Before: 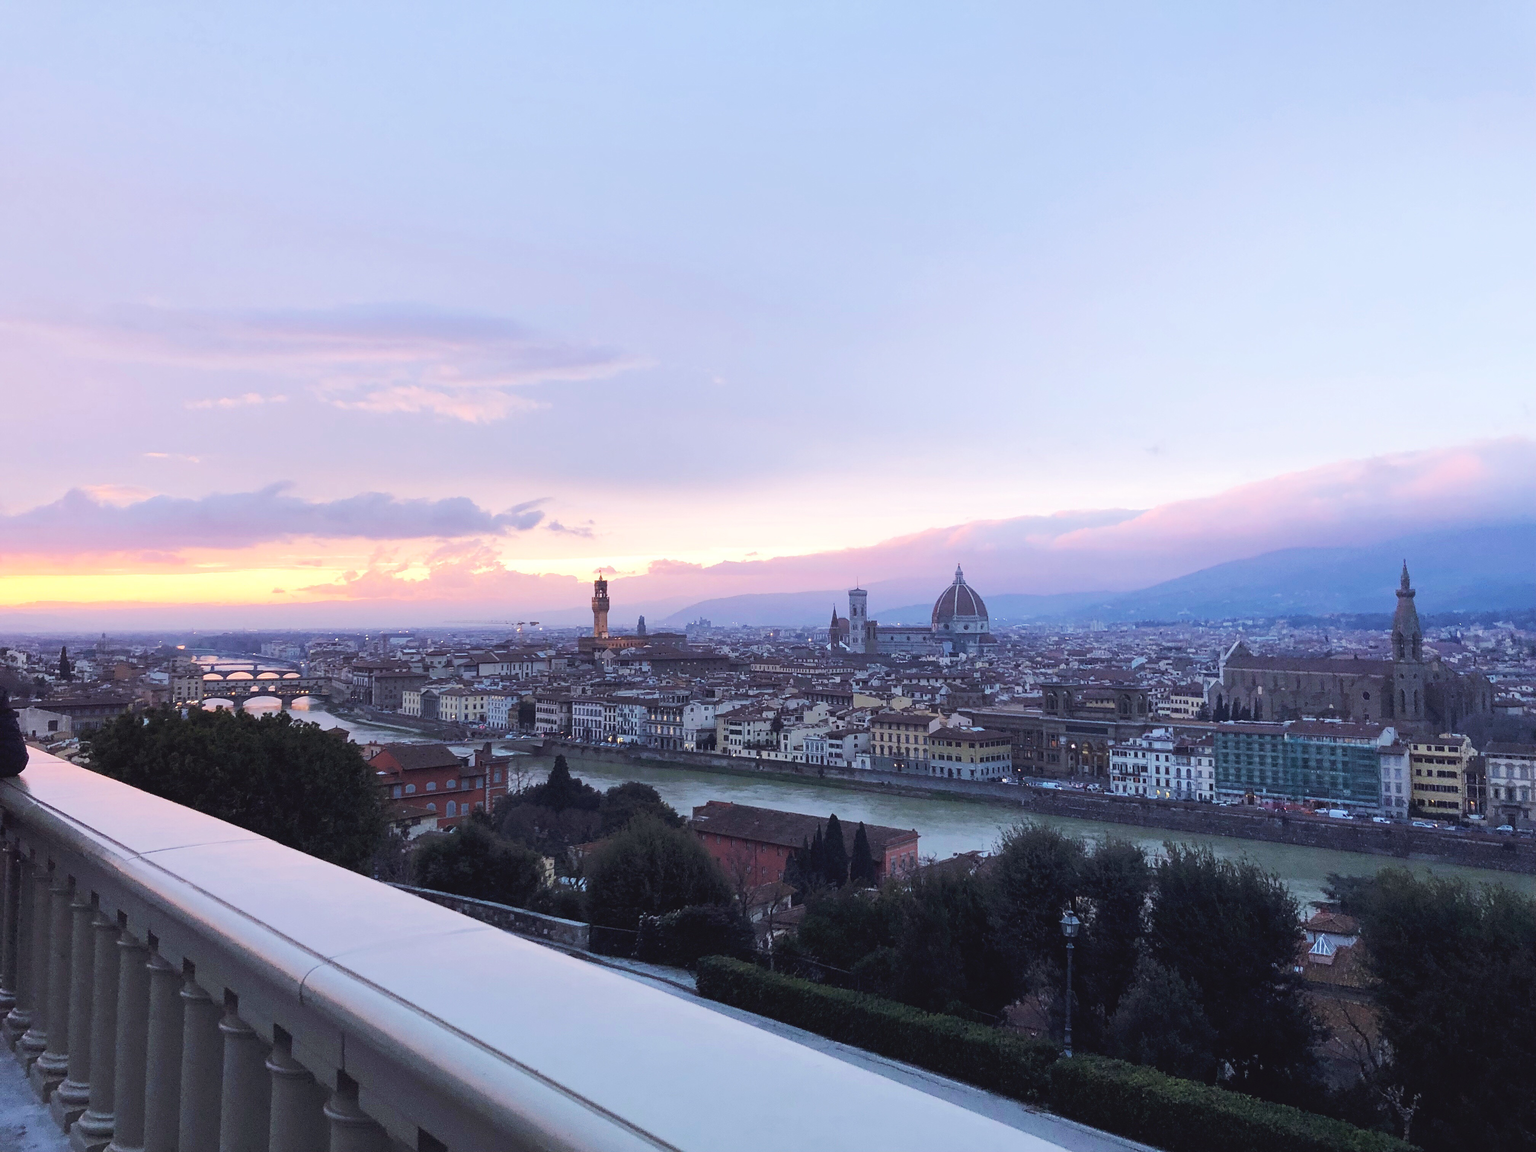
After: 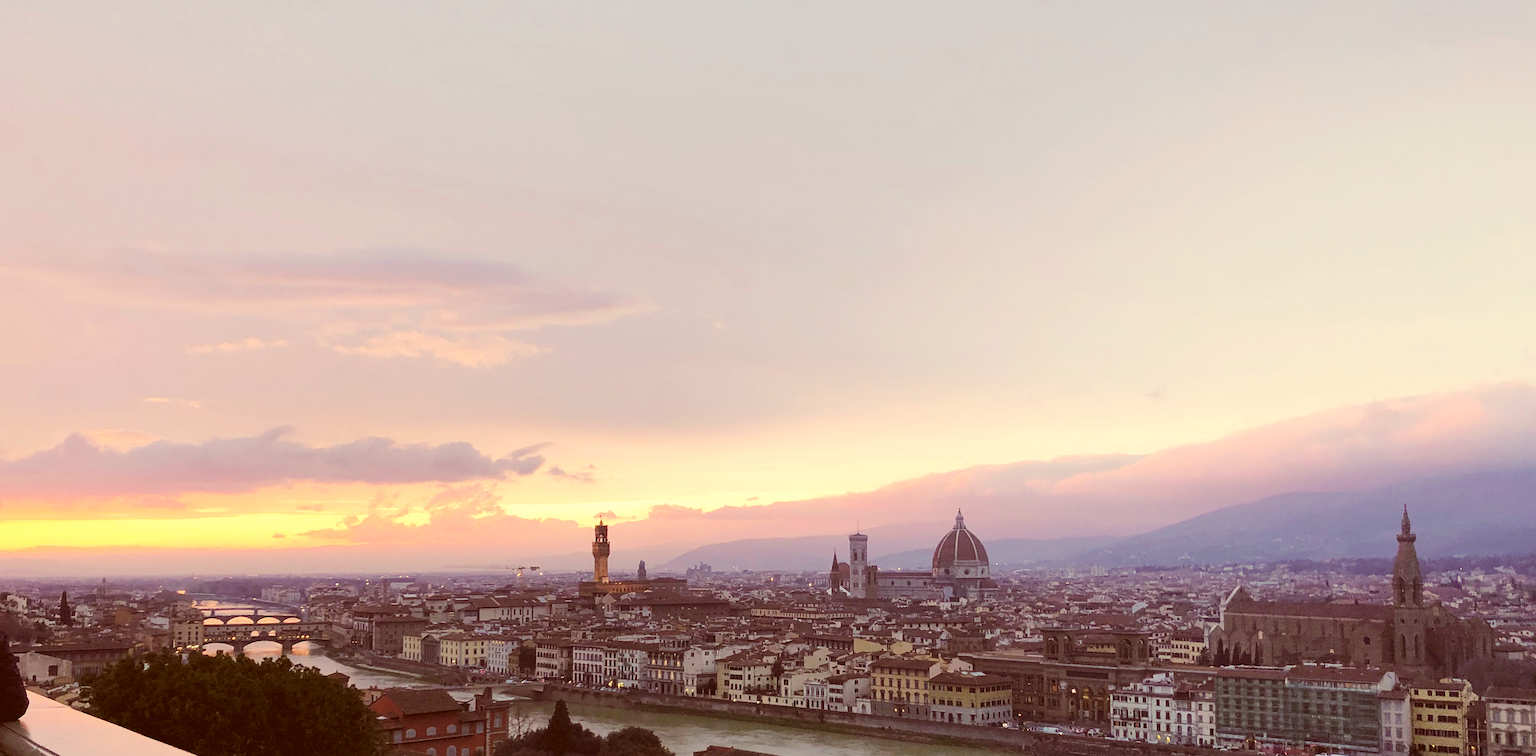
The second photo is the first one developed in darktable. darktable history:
color correction: highlights a* 1.12, highlights b* 24.26, shadows a* 15.58, shadows b* 24.26
crop and rotate: top 4.848%, bottom 29.503%
